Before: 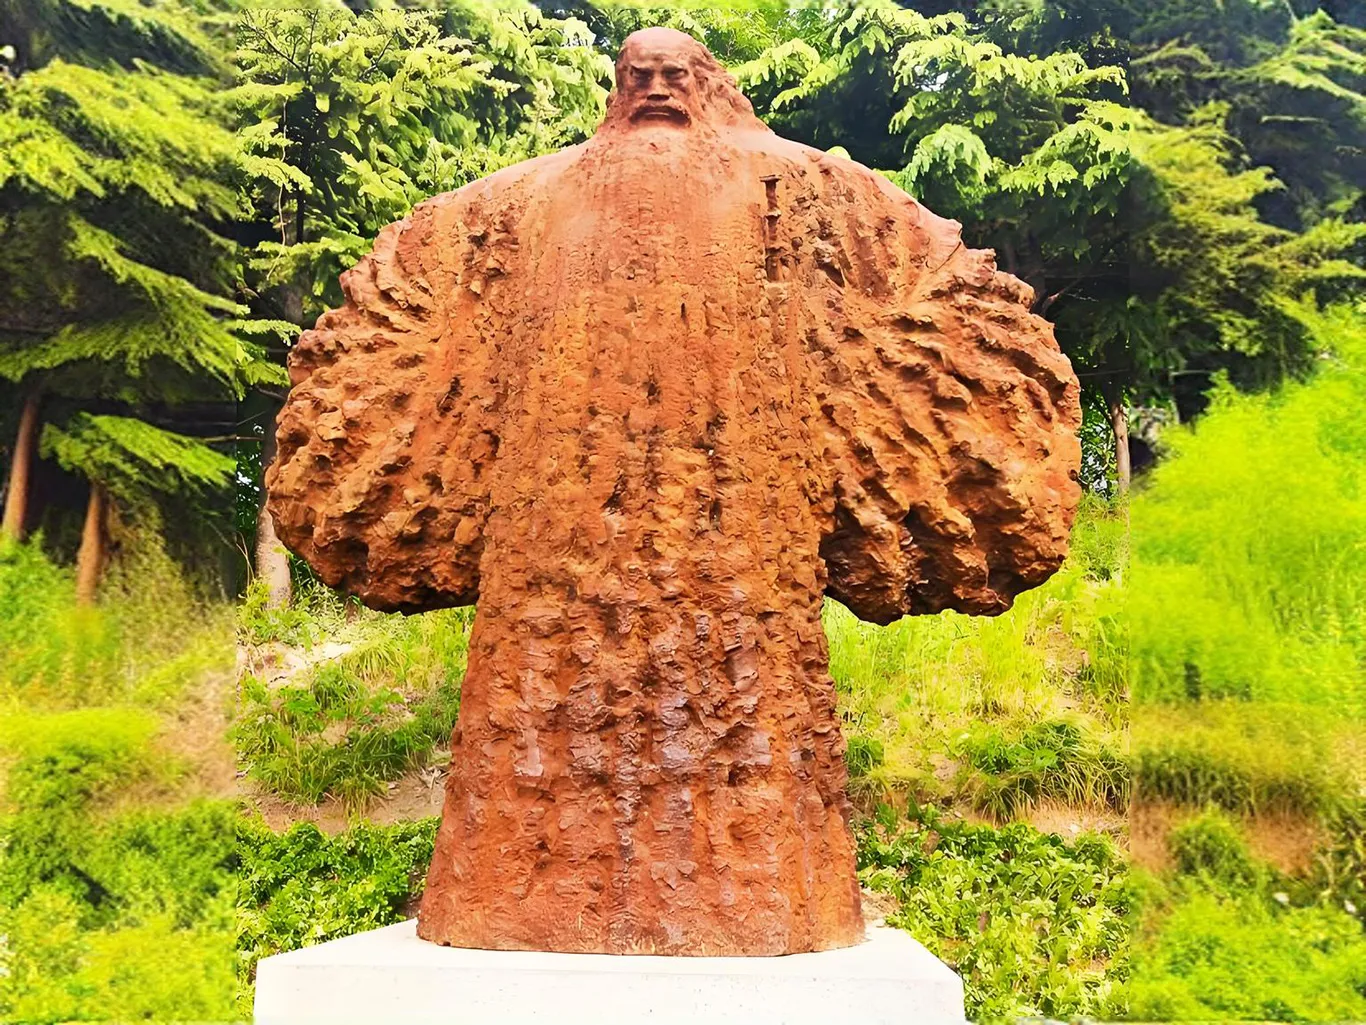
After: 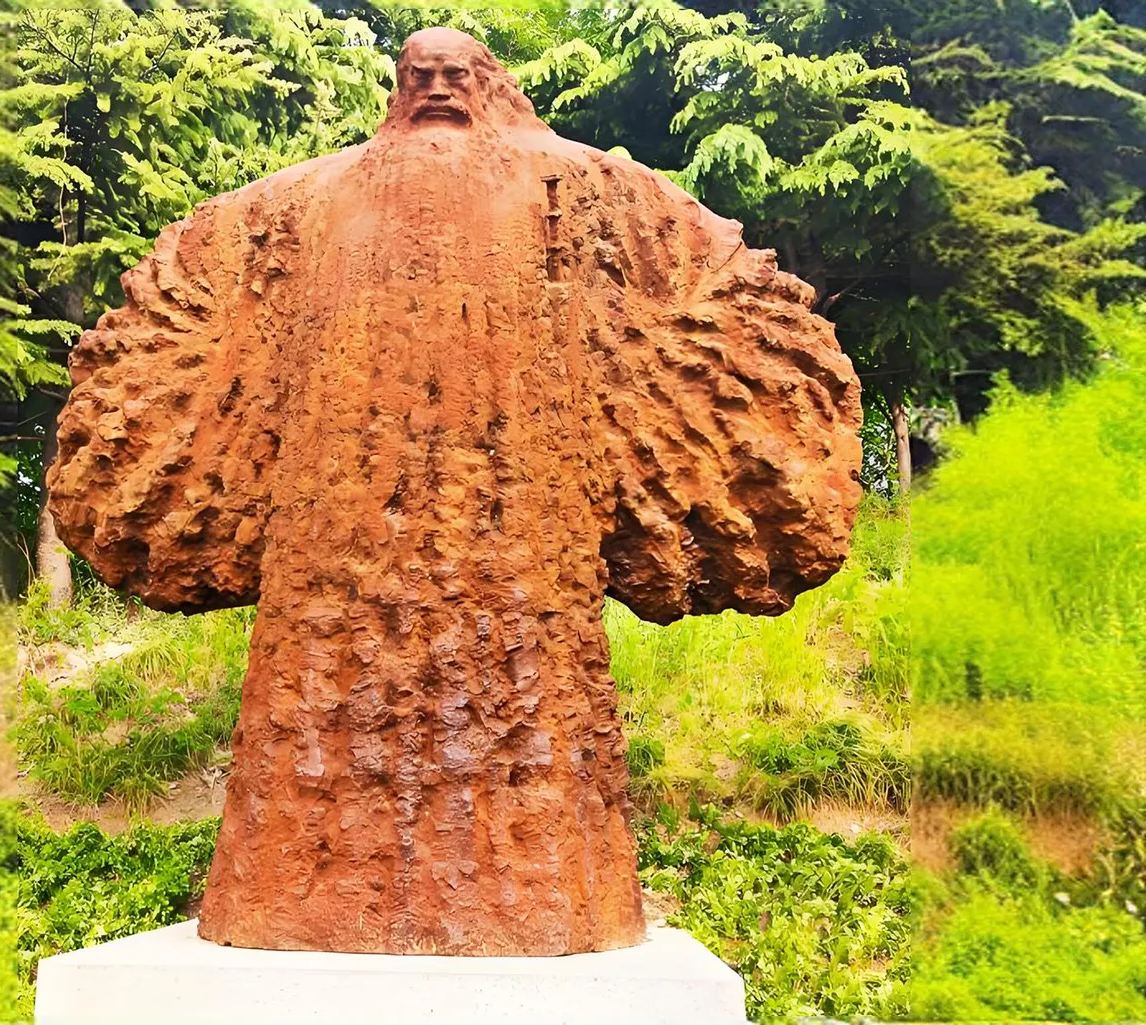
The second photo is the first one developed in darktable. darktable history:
crop: left 16.091%
